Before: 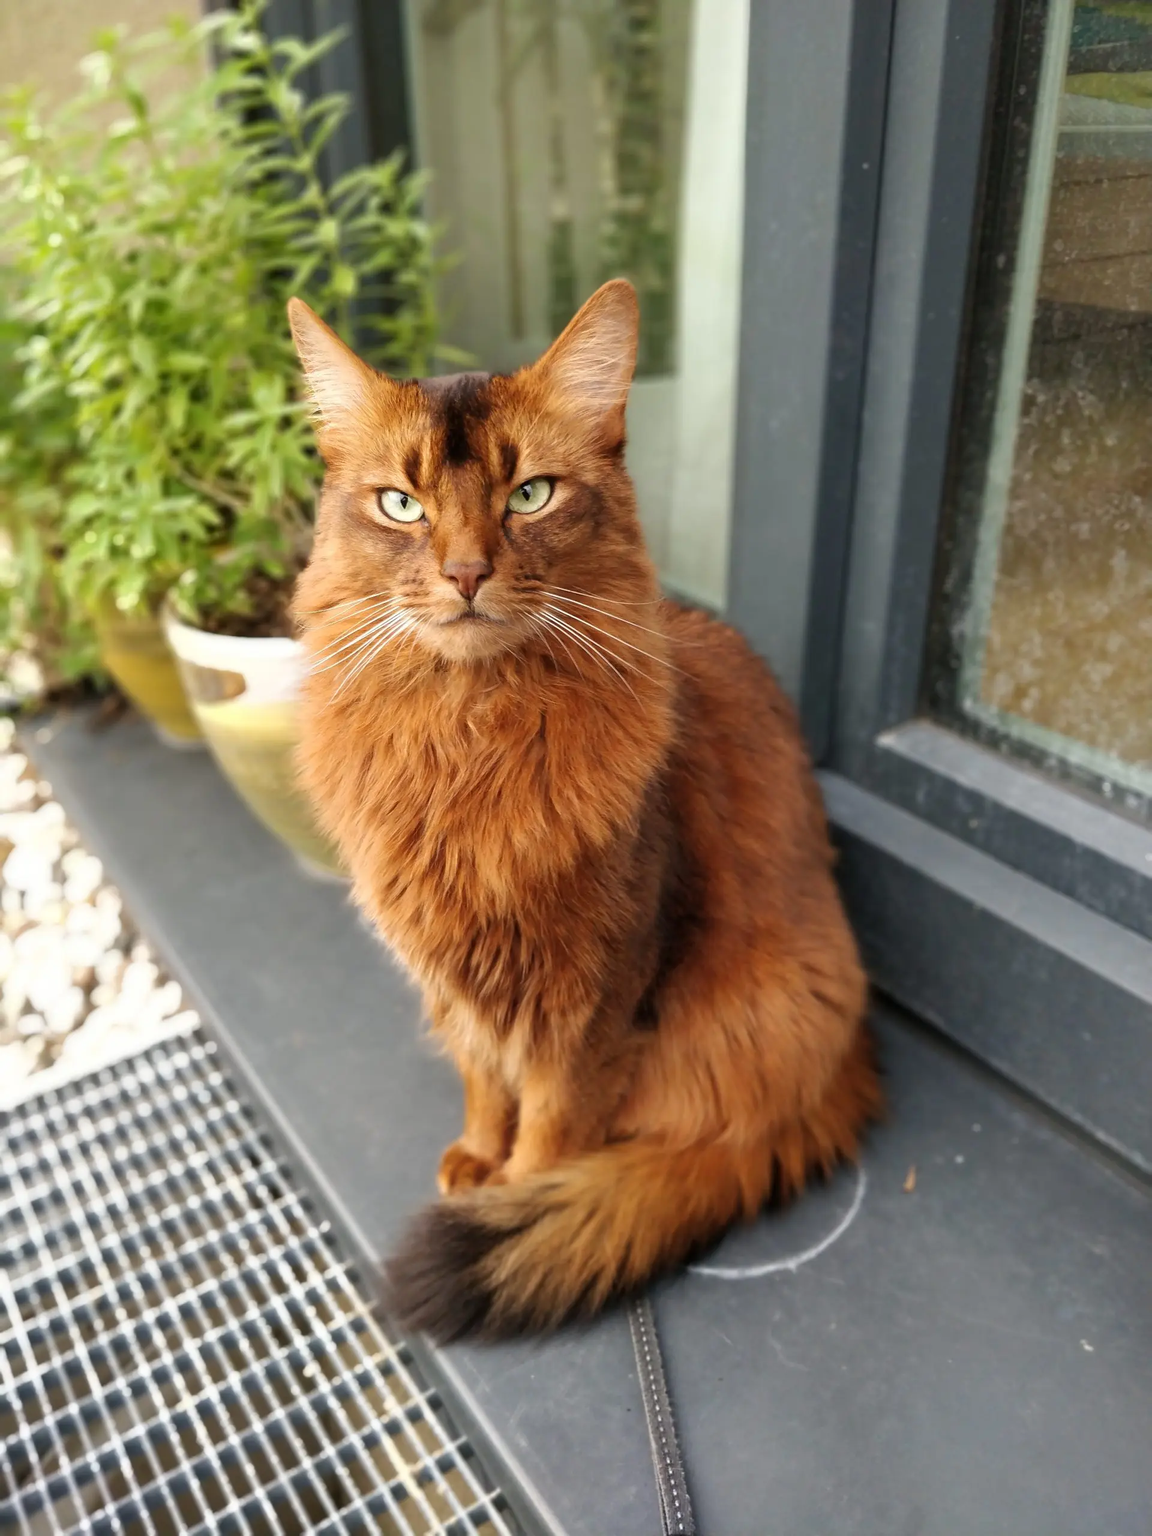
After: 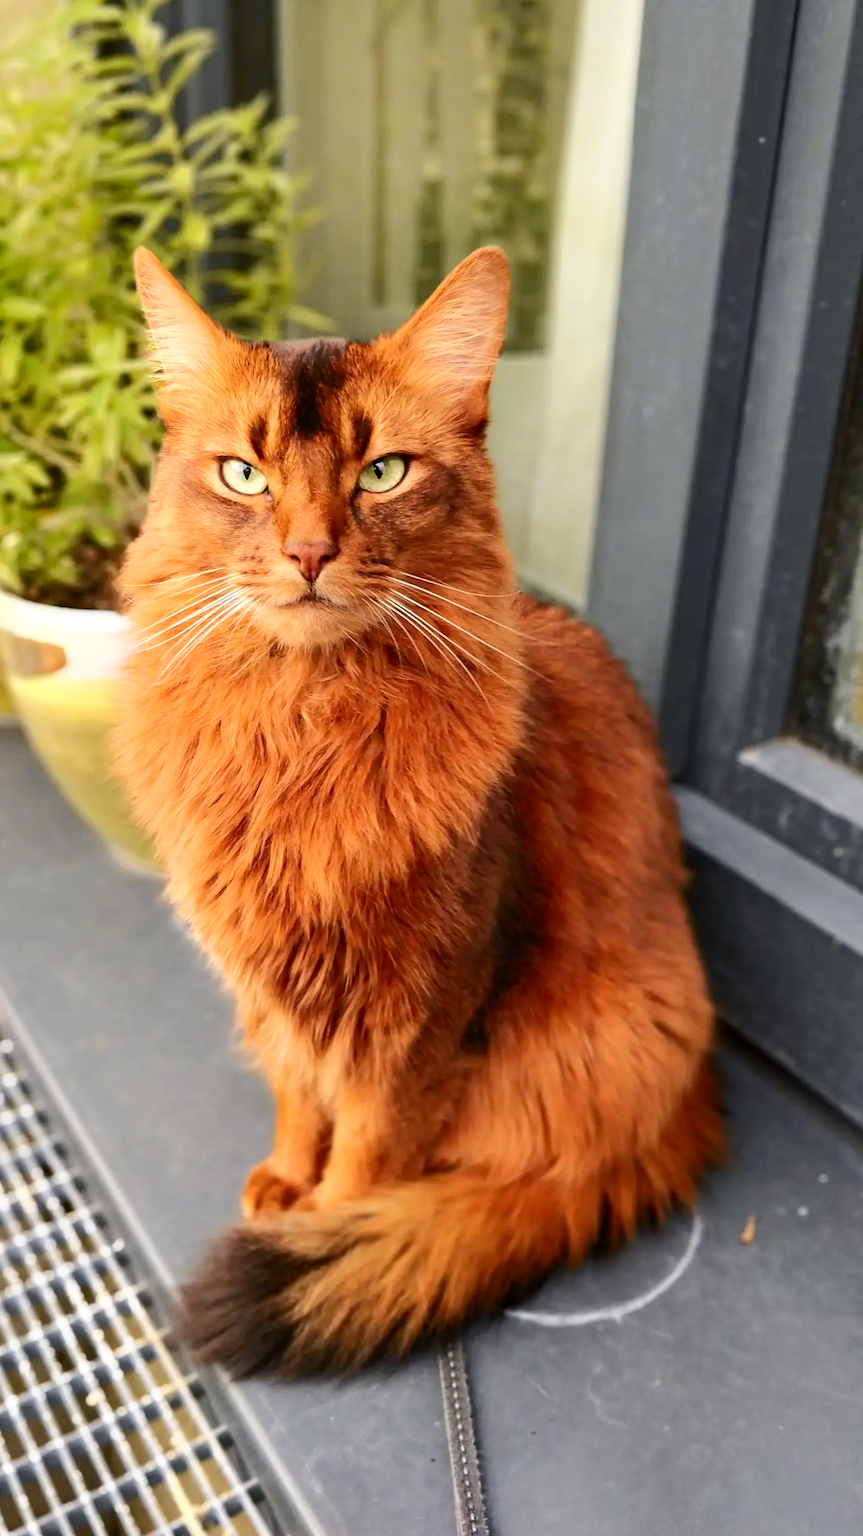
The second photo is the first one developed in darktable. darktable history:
tone curve: curves: ch0 [(0, 0) (0.239, 0.248) (0.508, 0.606) (0.828, 0.878) (1, 1)]; ch1 [(0, 0) (0.401, 0.42) (0.442, 0.47) (0.492, 0.498) (0.511, 0.516) (0.555, 0.586) (0.681, 0.739) (1, 1)]; ch2 [(0, 0) (0.411, 0.433) (0.5, 0.504) (0.545, 0.574) (1, 1)], color space Lab, independent channels, preserve colors none
crop and rotate: angle -3.22°, left 14.053%, top 0.035%, right 11.049%, bottom 0.043%
haze removal: compatibility mode true, adaptive false
